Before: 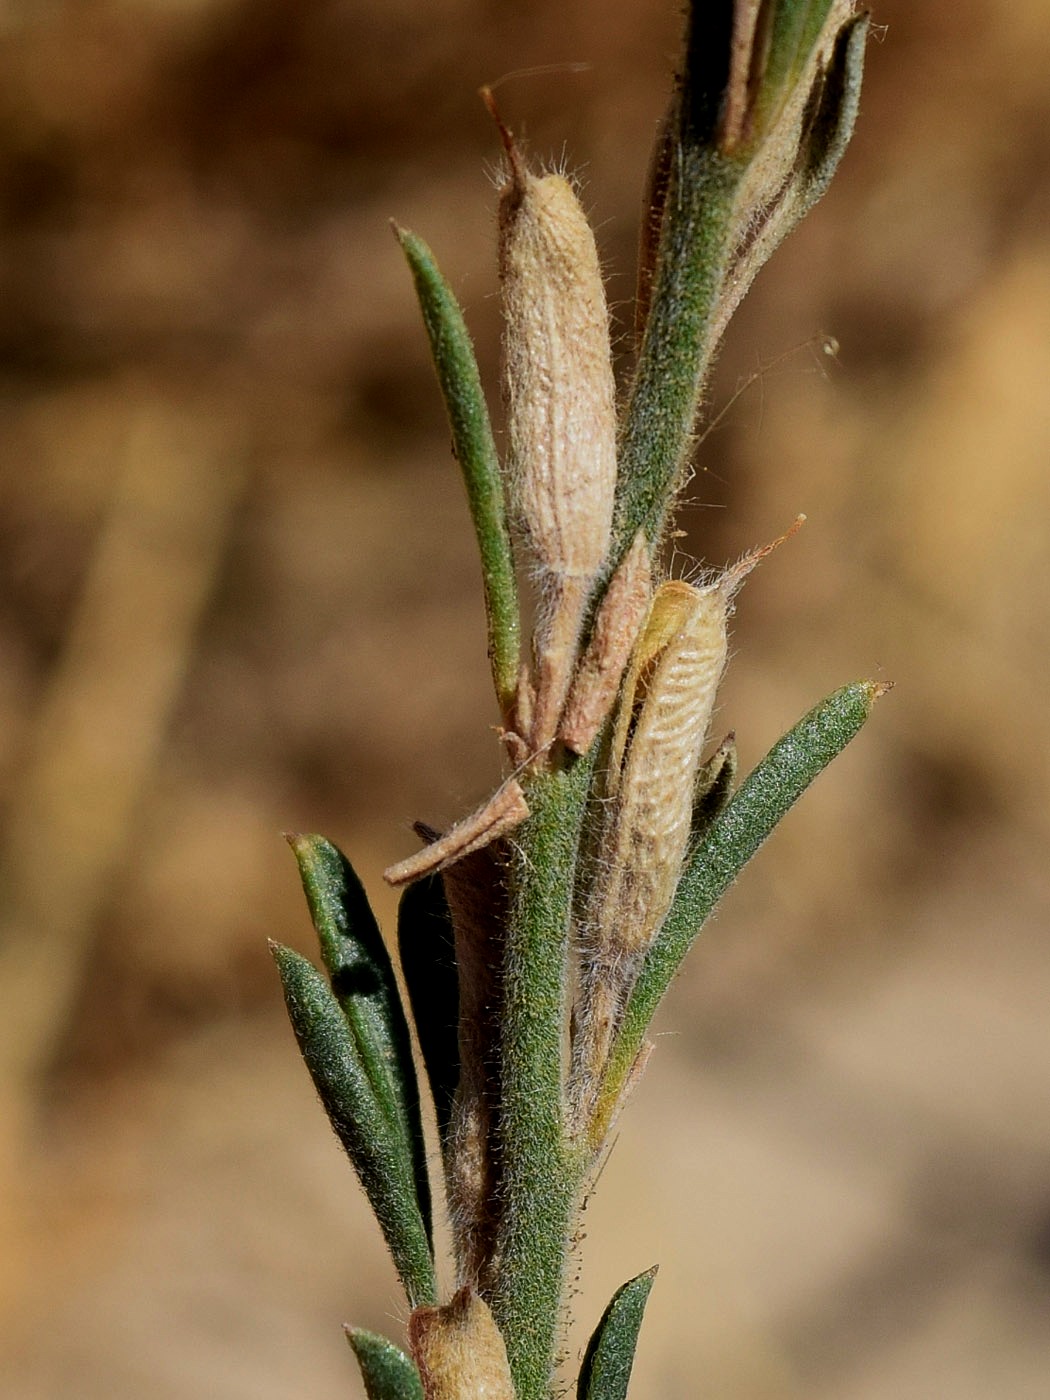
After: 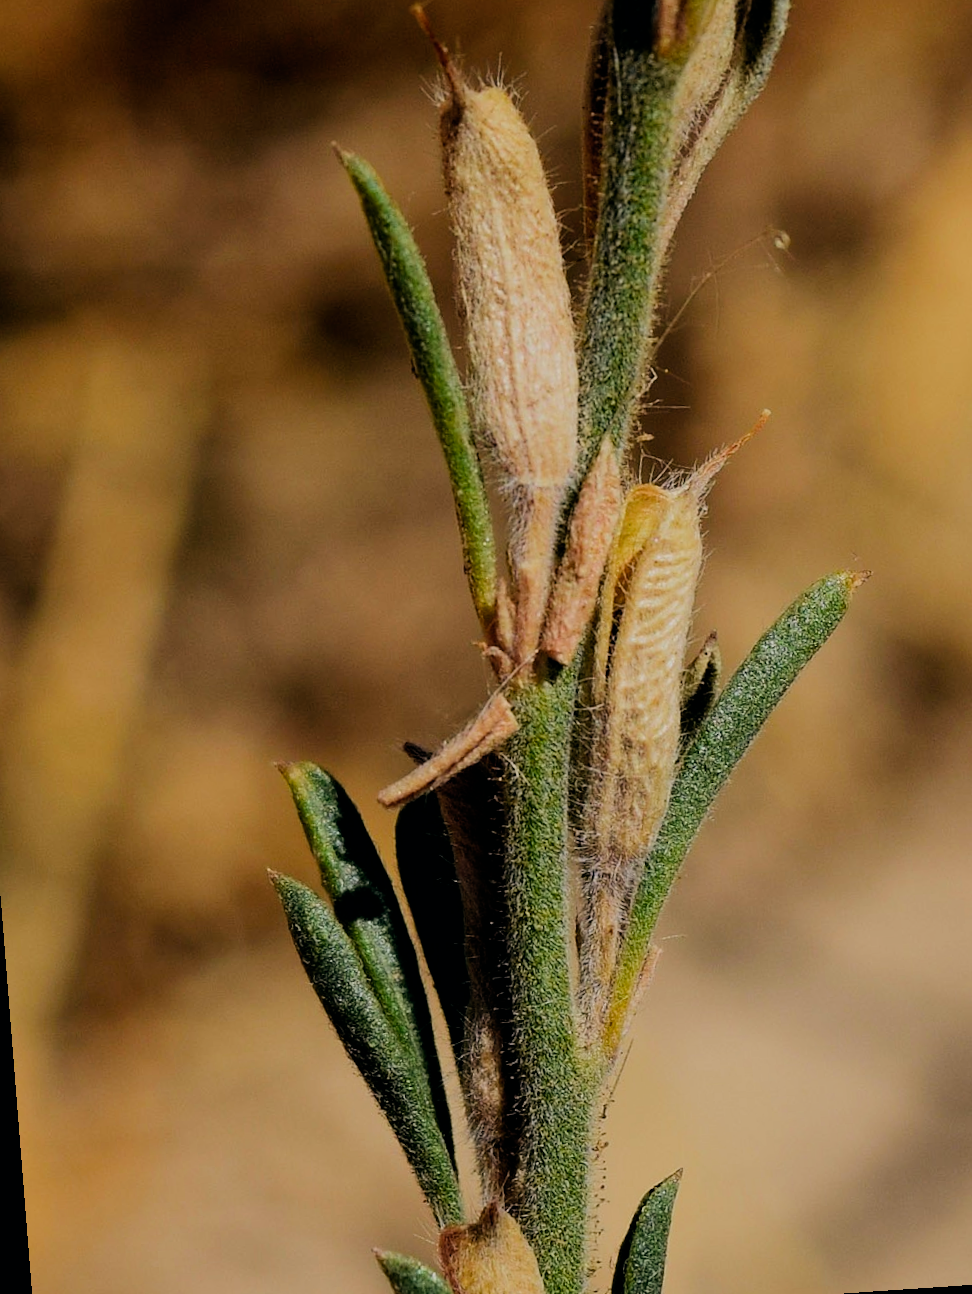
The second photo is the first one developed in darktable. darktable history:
color balance: lift [1, 0.998, 1.001, 1.002], gamma [1, 1.02, 1, 0.98], gain [1, 1.02, 1.003, 0.98]
rotate and perspective: rotation -4.2°, shear 0.006, automatic cropping off
color balance rgb: linear chroma grading › global chroma 3.45%, perceptual saturation grading › global saturation 11.24%, perceptual brilliance grading › global brilliance 3.04%, global vibrance 2.8%
filmic rgb: black relative exposure -7.15 EV, white relative exposure 5.36 EV, hardness 3.02, color science v6 (2022)
crop: left 6.446%, top 8.188%, right 9.538%, bottom 3.548%
